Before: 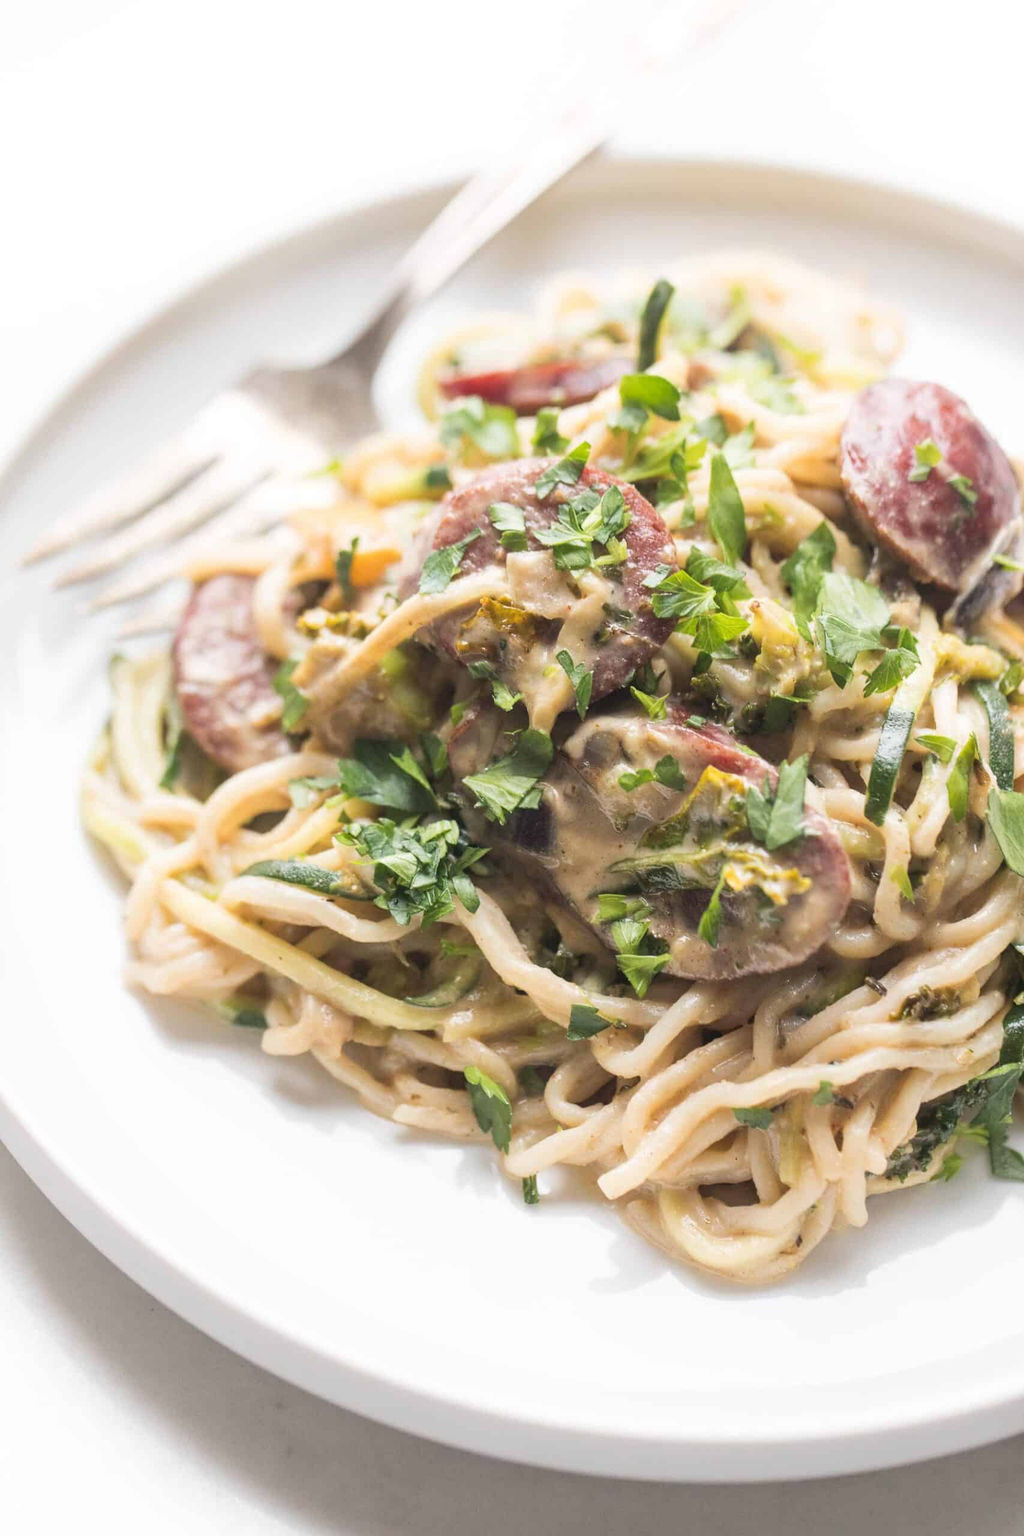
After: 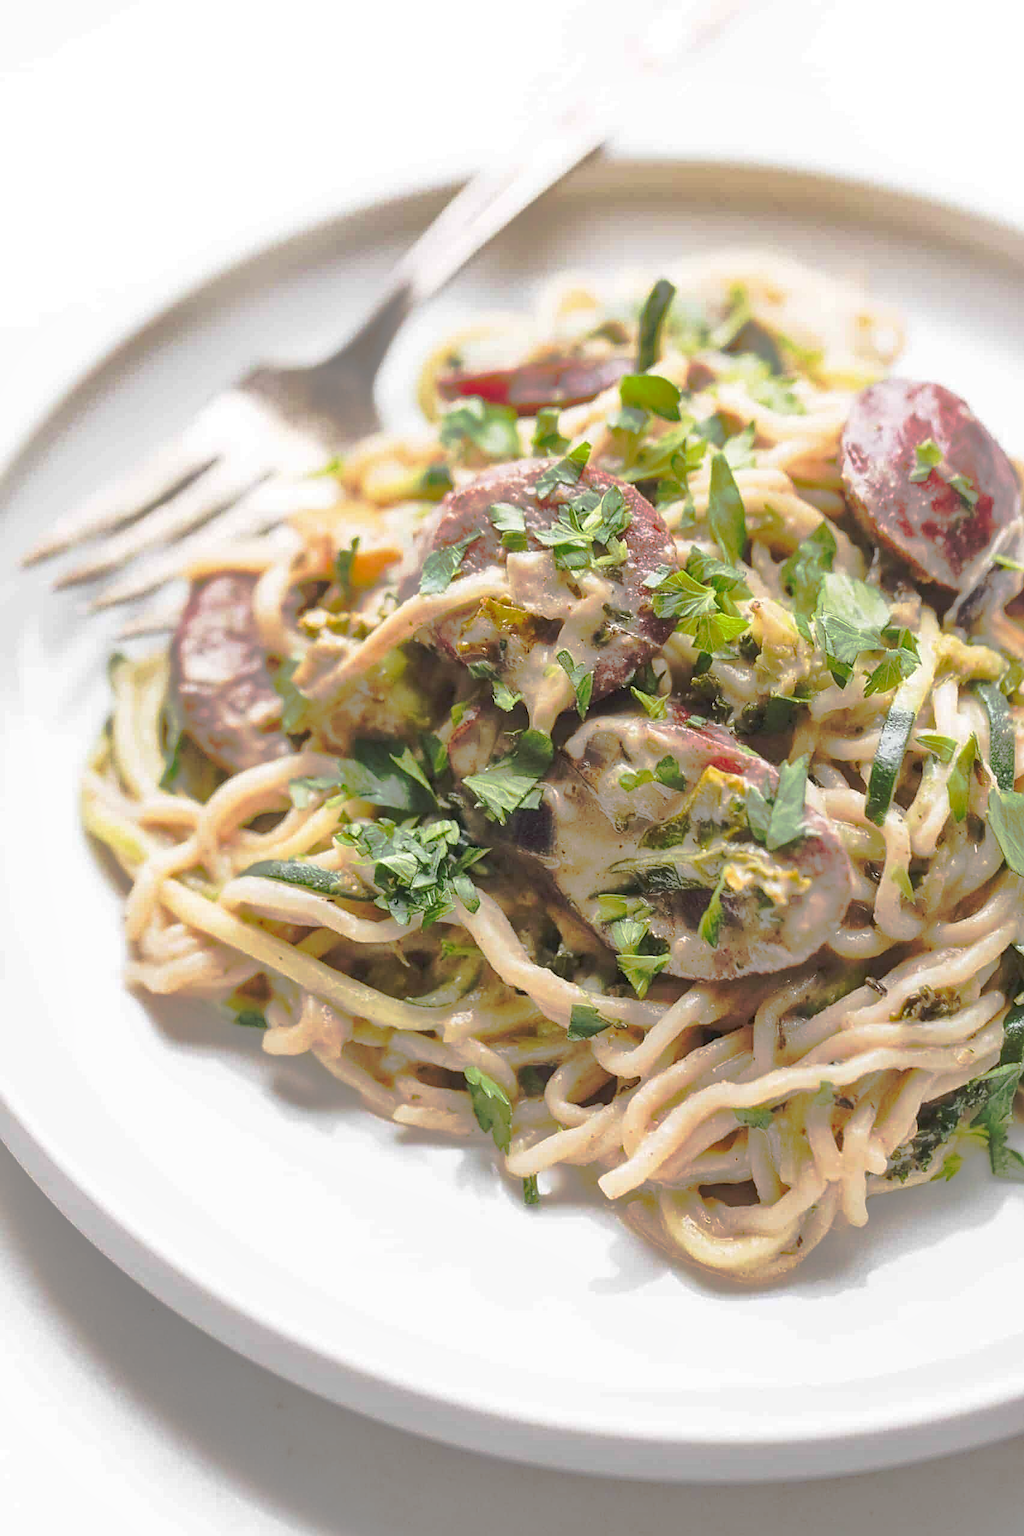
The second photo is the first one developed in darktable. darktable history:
tone curve: curves: ch0 [(0, 0) (0.003, 0.005) (0.011, 0.012) (0.025, 0.026) (0.044, 0.046) (0.069, 0.071) (0.1, 0.098) (0.136, 0.135) (0.177, 0.178) (0.224, 0.217) (0.277, 0.274) (0.335, 0.335) (0.399, 0.442) (0.468, 0.543) (0.543, 0.6) (0.623, 0.628) (0.709, 0.679) (0.801, 0.782) (0.898, 0.904) (1, 1)], preserve colors none
sharpen: on, module defaults
shadows and highlights: on, module defaults
